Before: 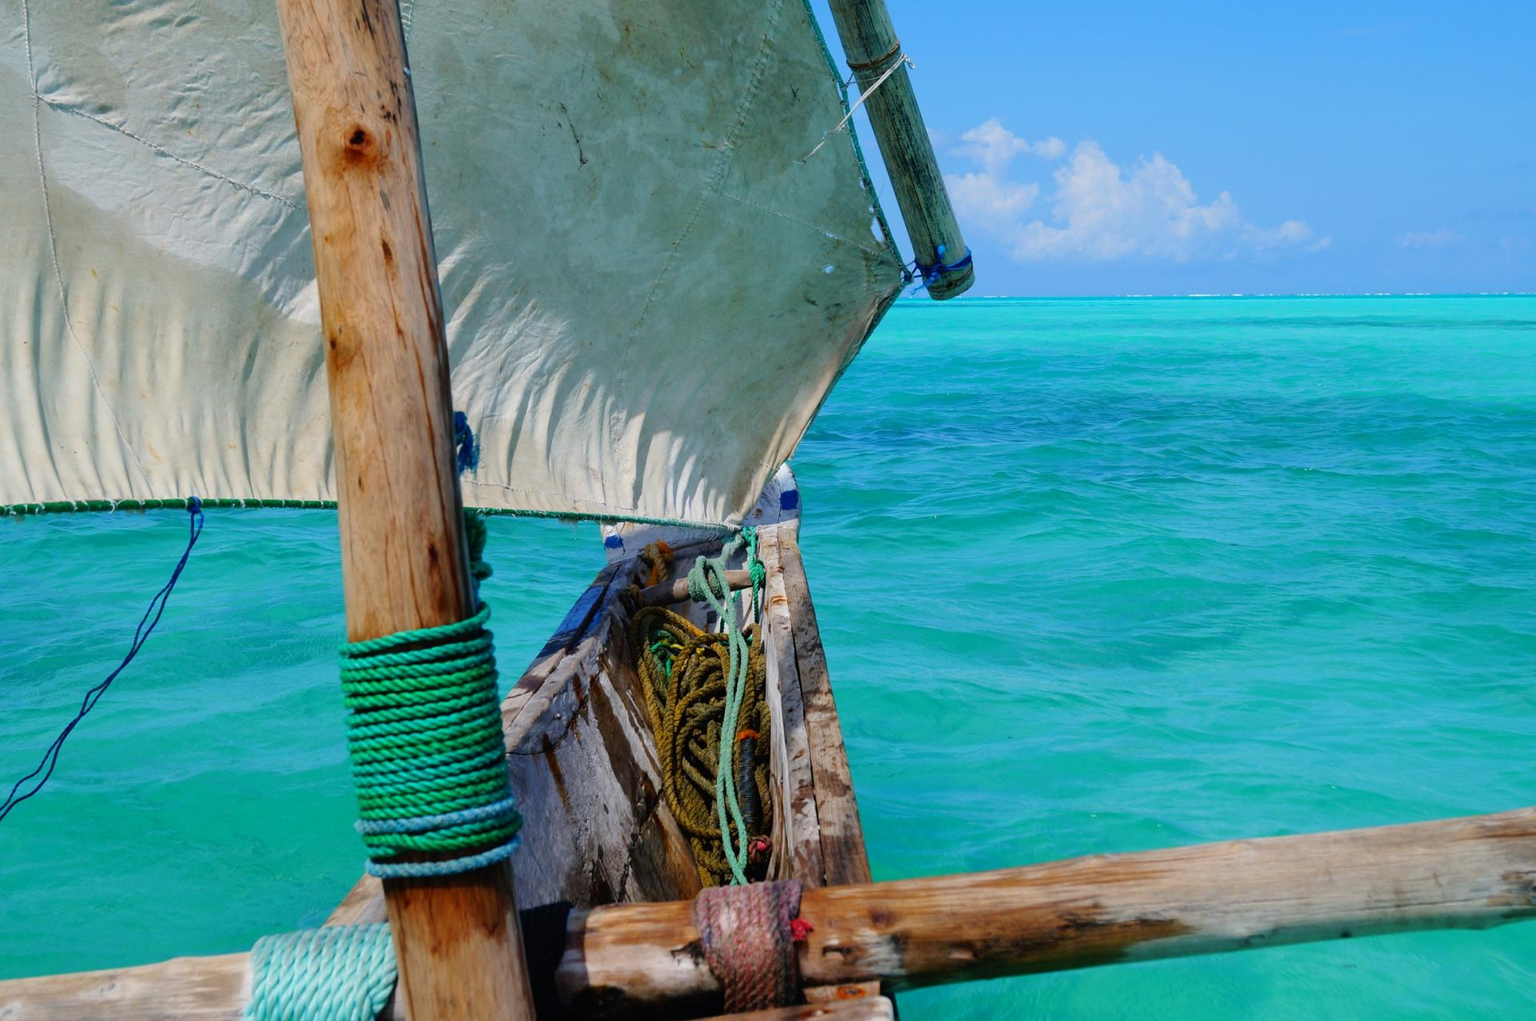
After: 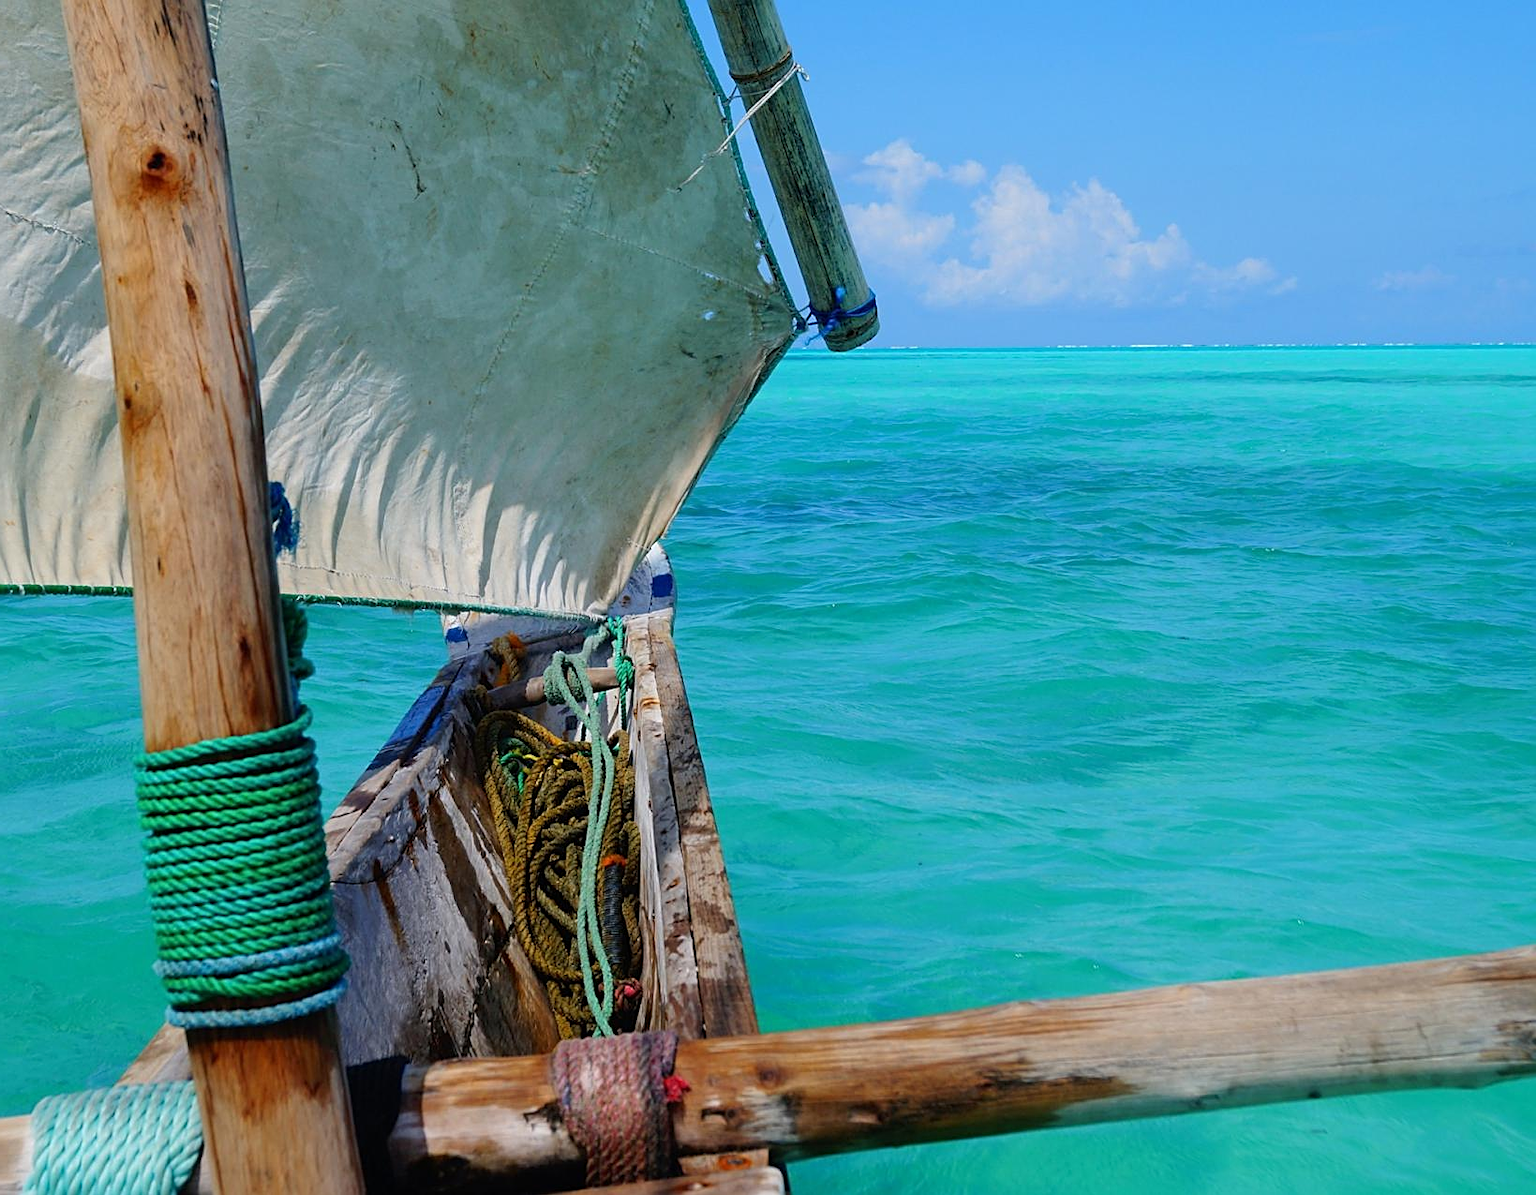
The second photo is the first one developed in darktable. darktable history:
sharpen: on, module defaults
crop and rotate: left 14.584%
